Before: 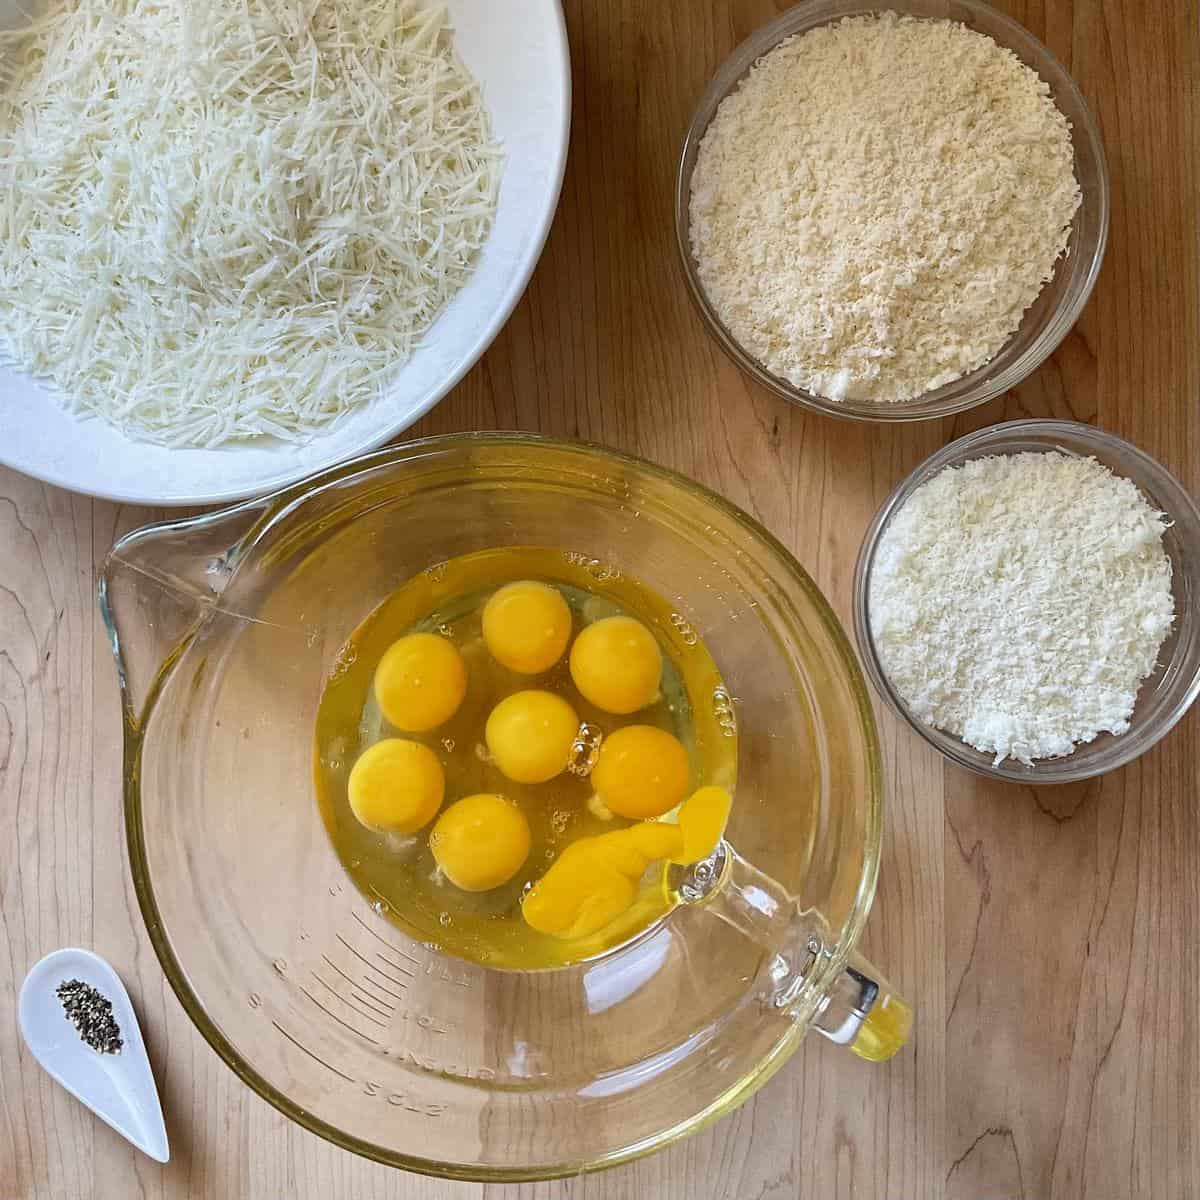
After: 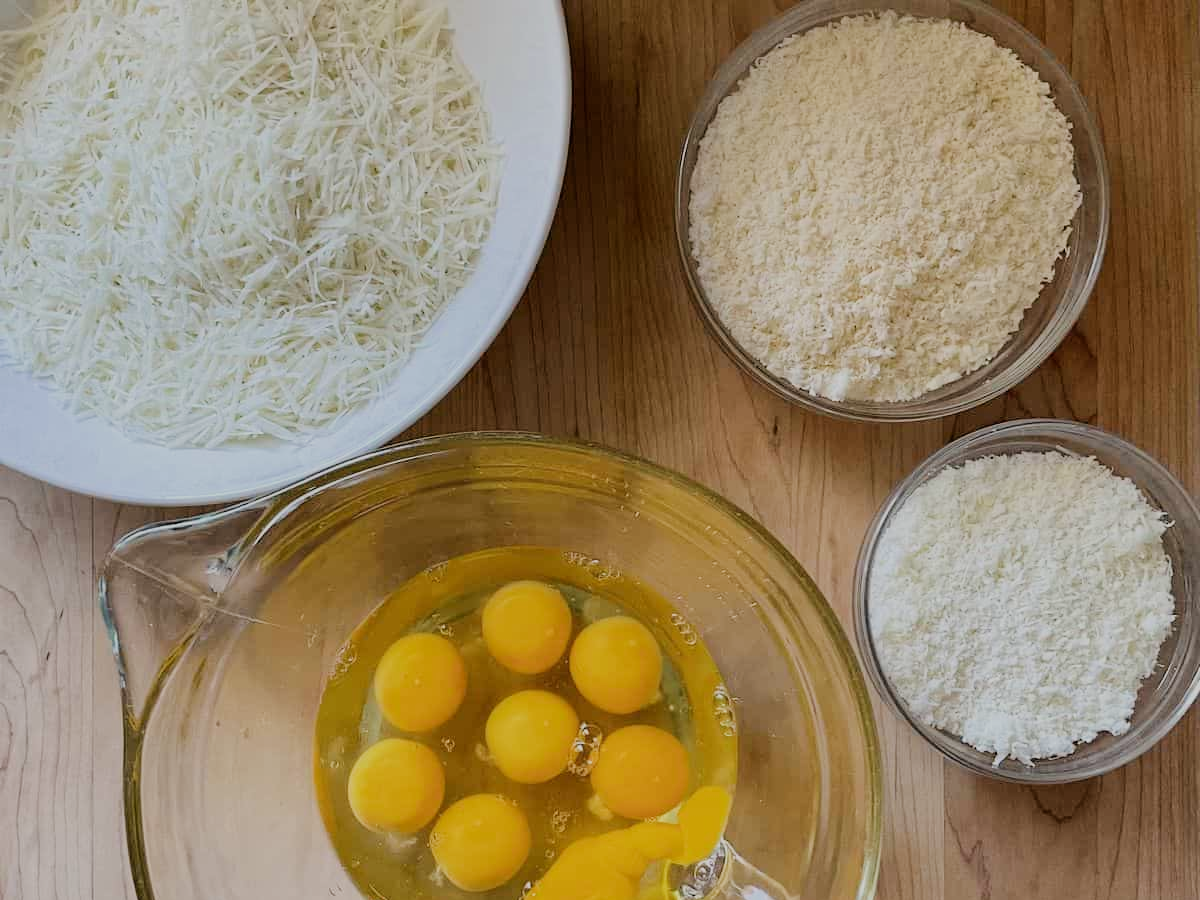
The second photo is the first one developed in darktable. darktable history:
crop: bottom 24.967%
filmic rgb: black relative exposure -6.98 EV, white relative exposure 5.63 EV, hardness 2.86
